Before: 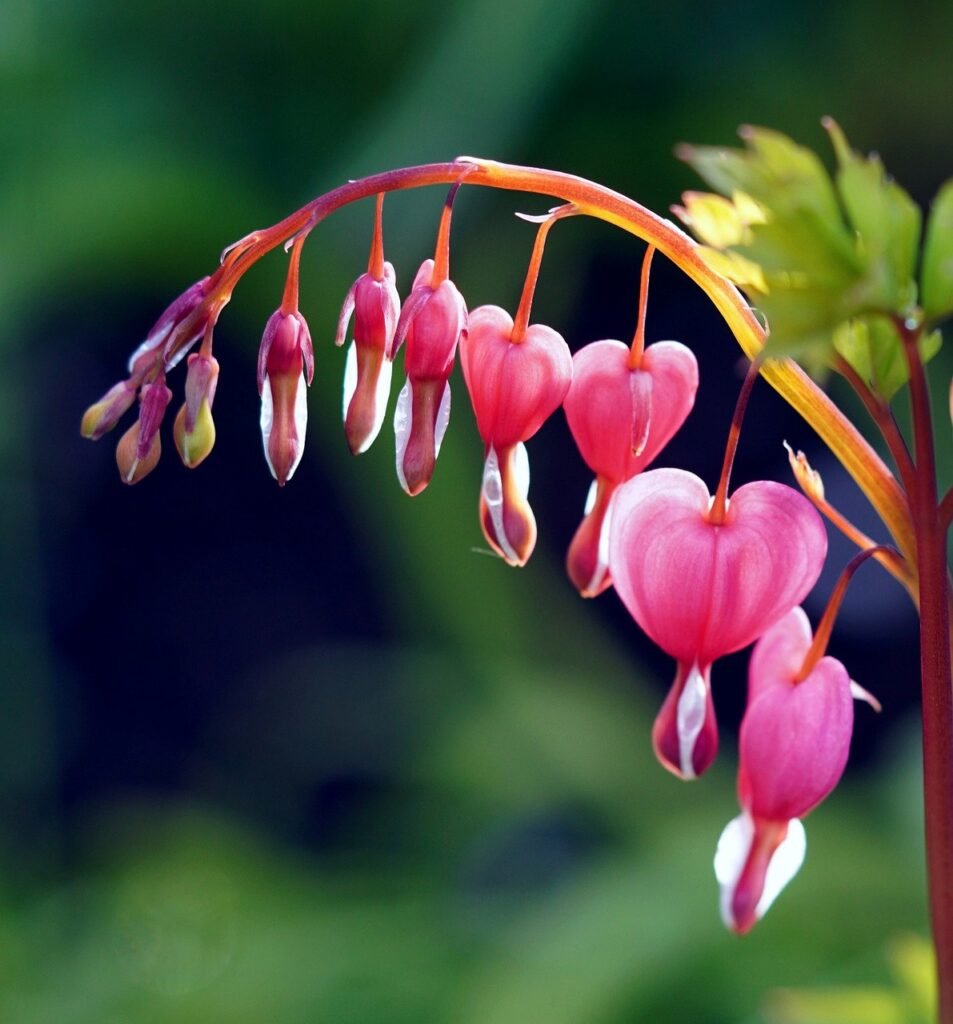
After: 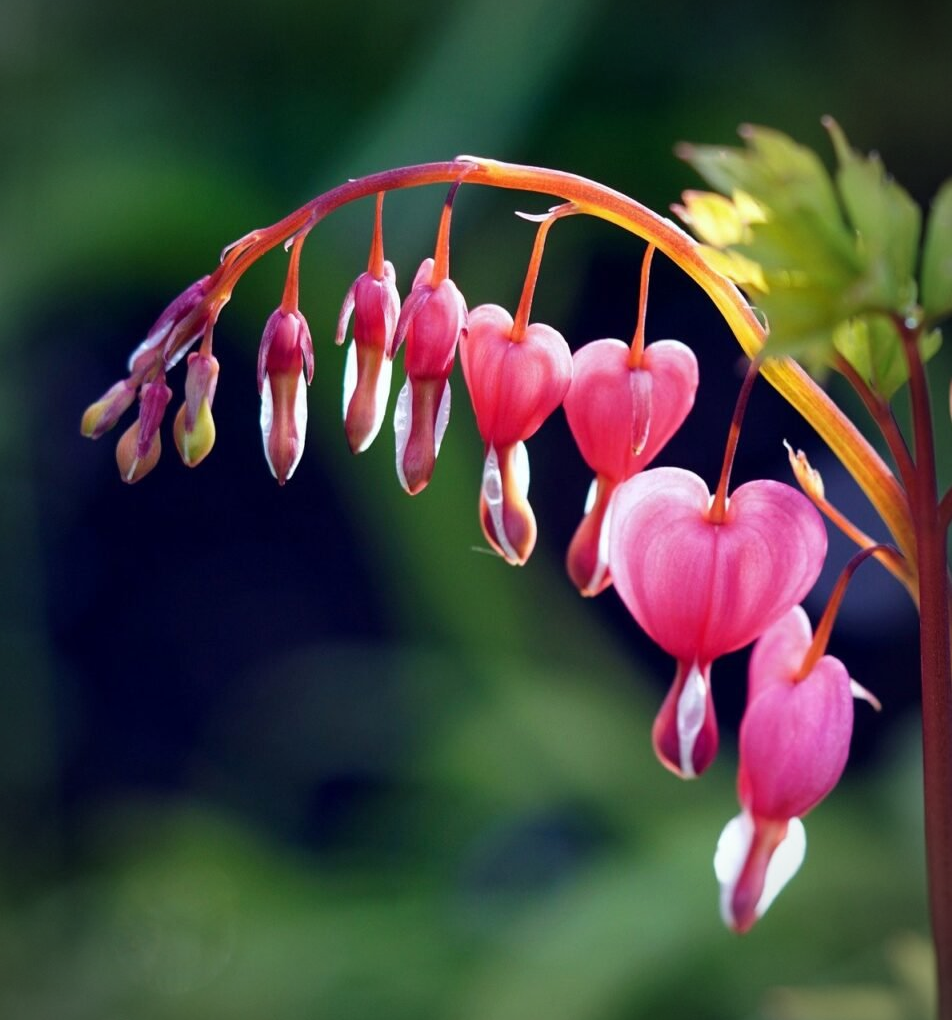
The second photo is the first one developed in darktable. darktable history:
crop: top 0.189%, bottom 0.12%
vignetting: unbound false
